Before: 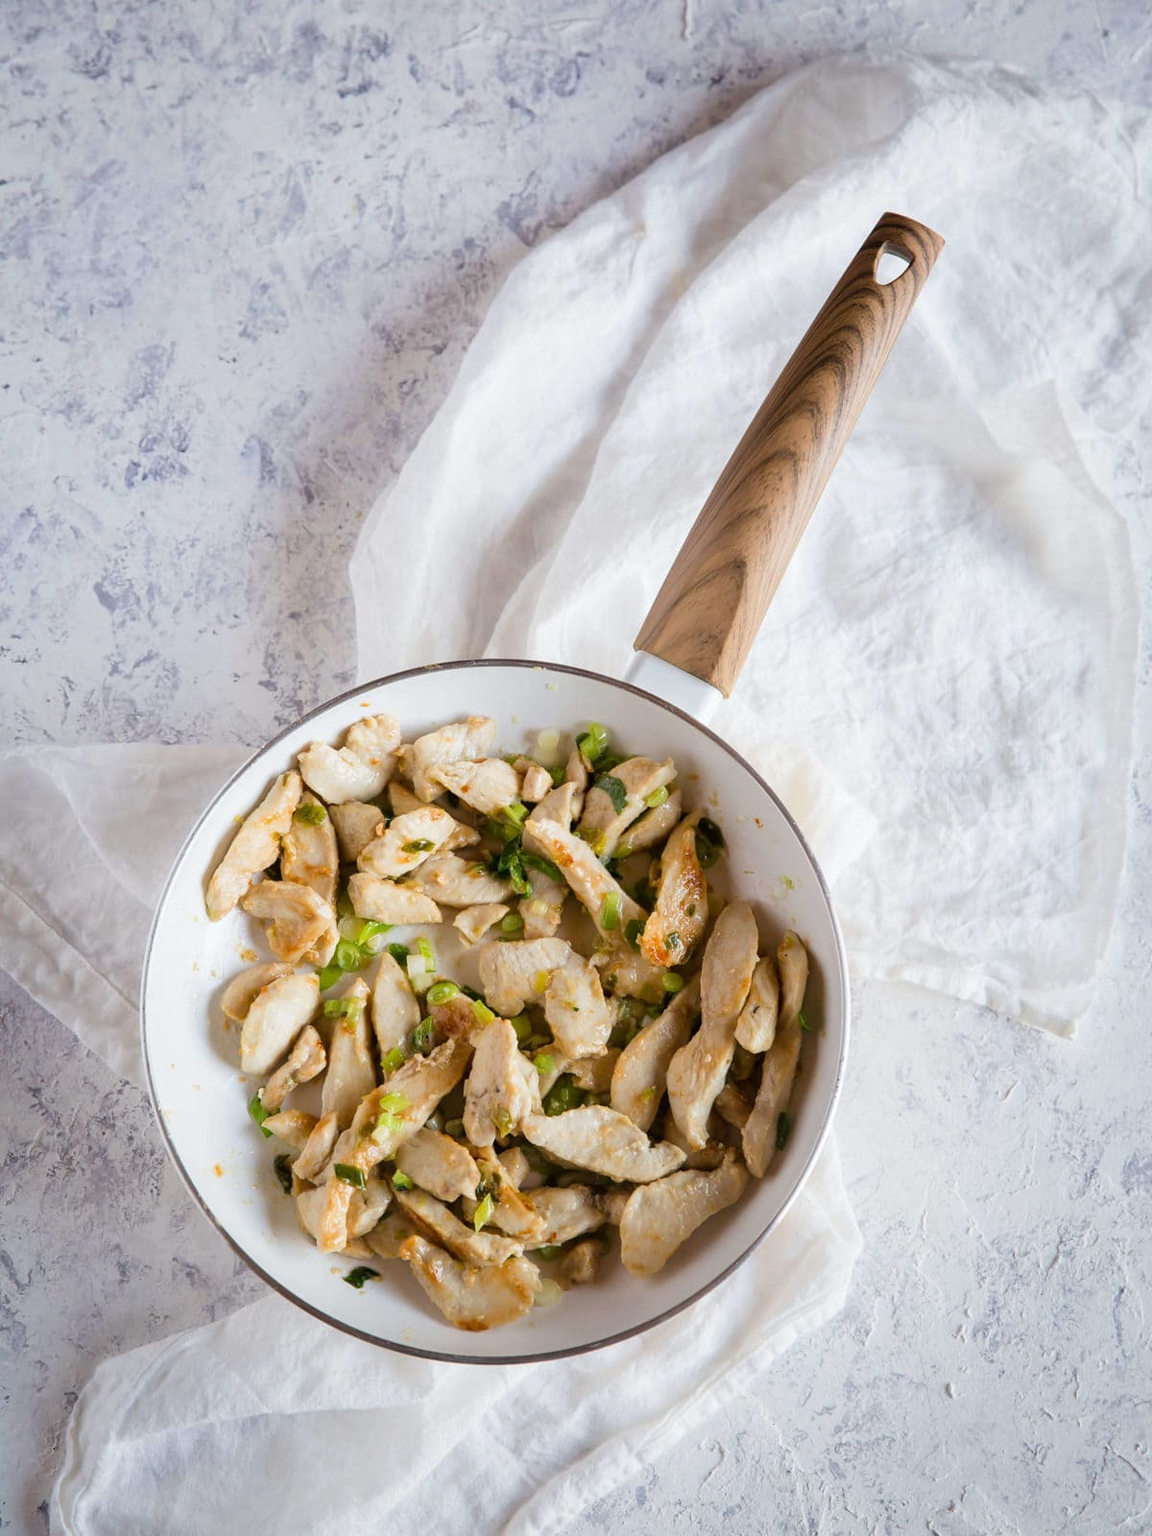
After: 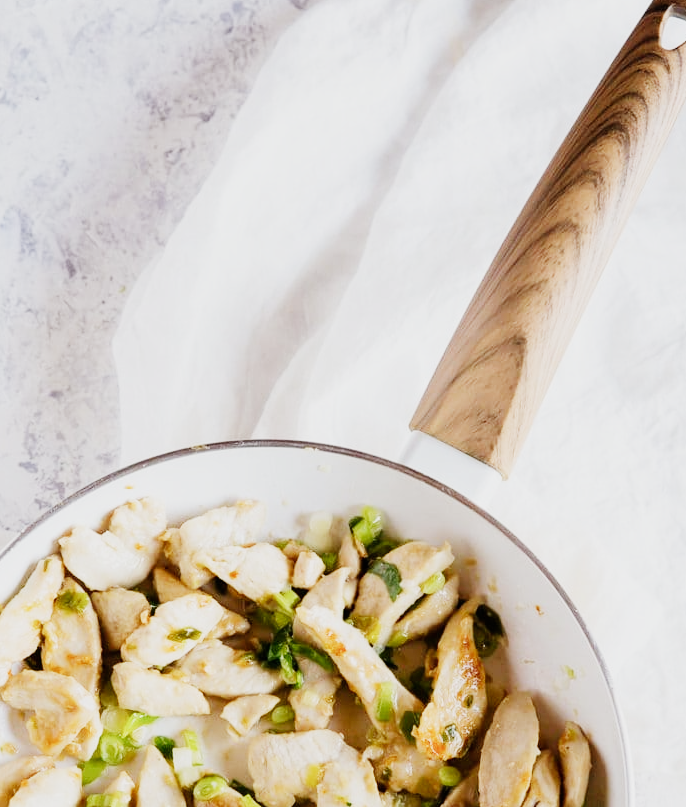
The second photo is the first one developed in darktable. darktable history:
sigmoid: skew -0.2, preserve hue 0%, red attenuation 0.1, red rotation 0.035, green attenuation 0.1, green rotation -0.017, blue attenuation 0.15, blue rotation -0.052, base primaries Rec2020
exposure: black level correction 0, exposure 0.95 EV, compensate exposure bias true, compensate highlight preservation false
crop: left 20.932%, top 15.471%, right 21.848%, bottom 34.081%
